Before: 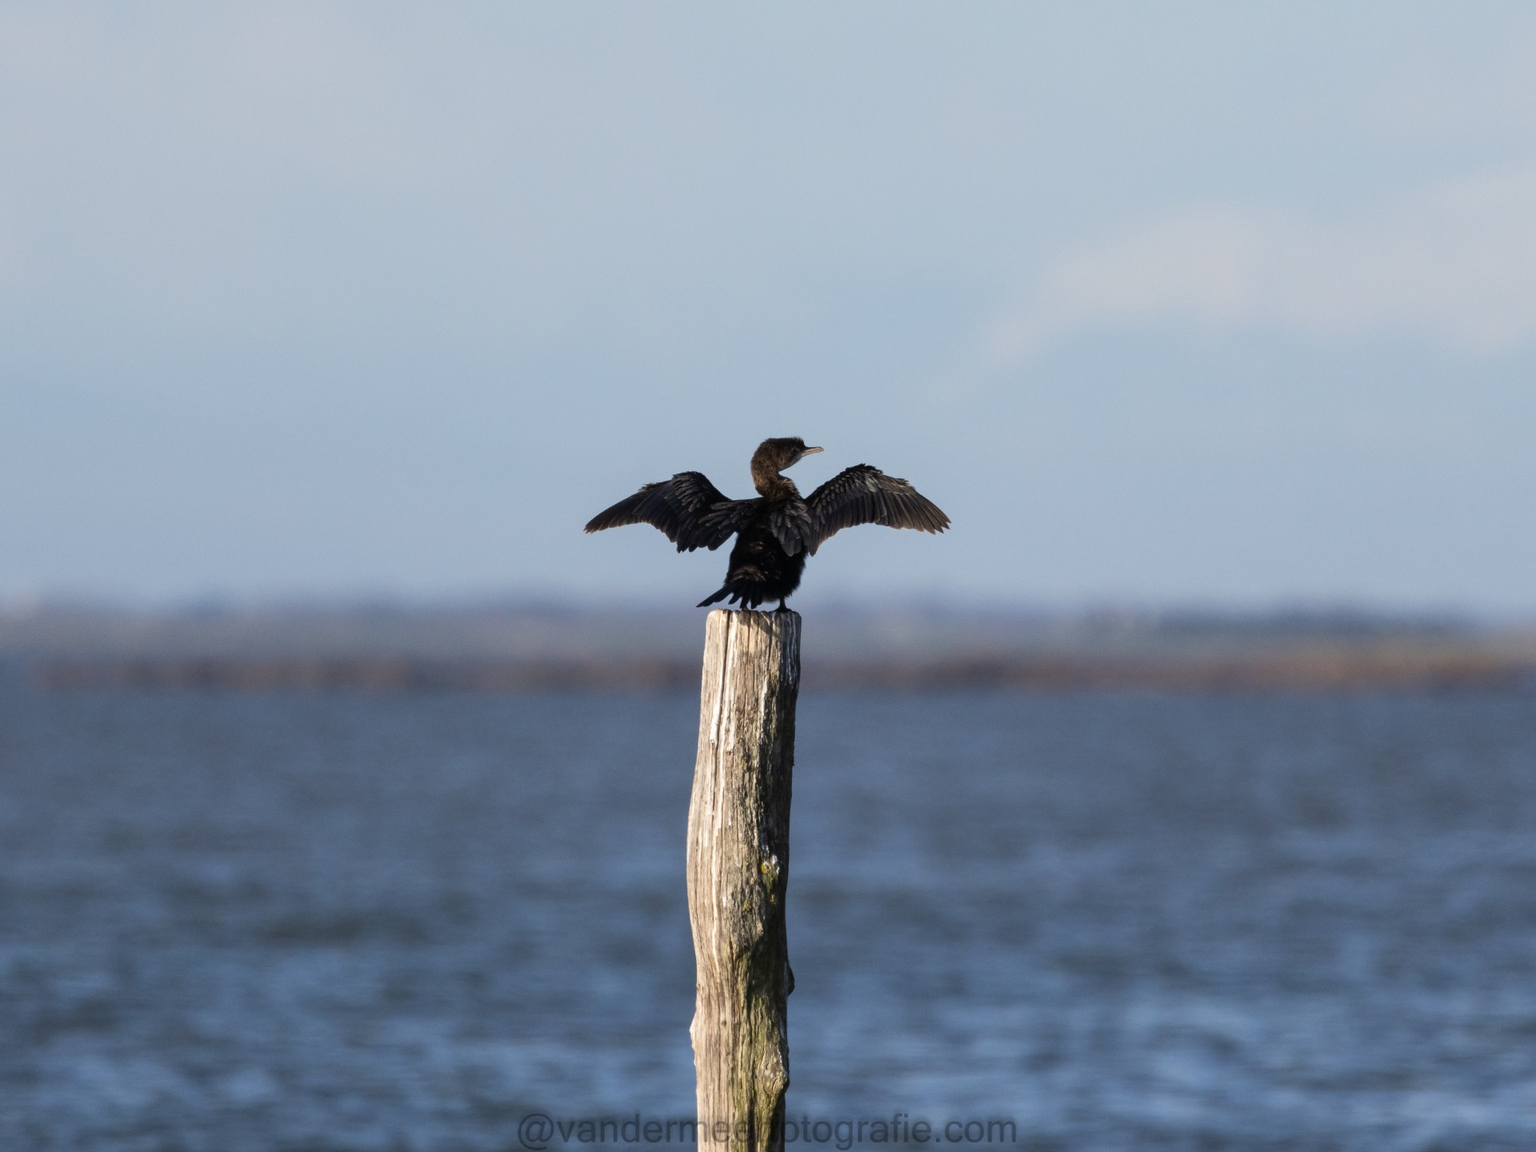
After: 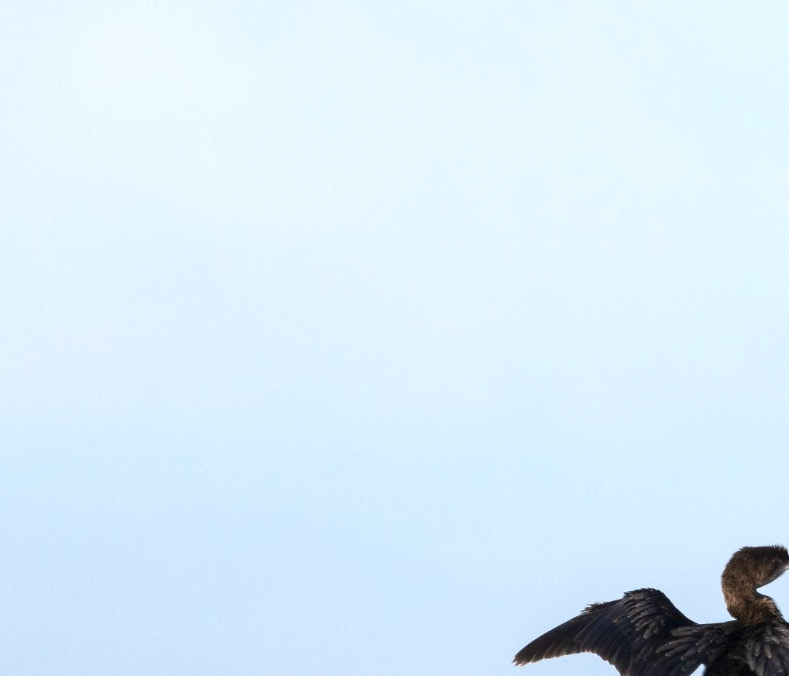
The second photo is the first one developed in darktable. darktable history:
tone equalizer: -8 EV 0.287 EV, -7 EV 0.451 EV, -6 EV 0.41 EV, -5 EV 0.222 EV, -3 EV -0.264 EV, -2 EV -0.425 EV, -1 EV -0.436 EV, +0 EV -0.246 EV
crop and rotate: left 11.307%, top 0.09%, right 47.577%, bottom 52.935%
exposure: black level correction 0.001, exposure 1.054 EV, compensate exposure bias true, compensate highlight preservation false
